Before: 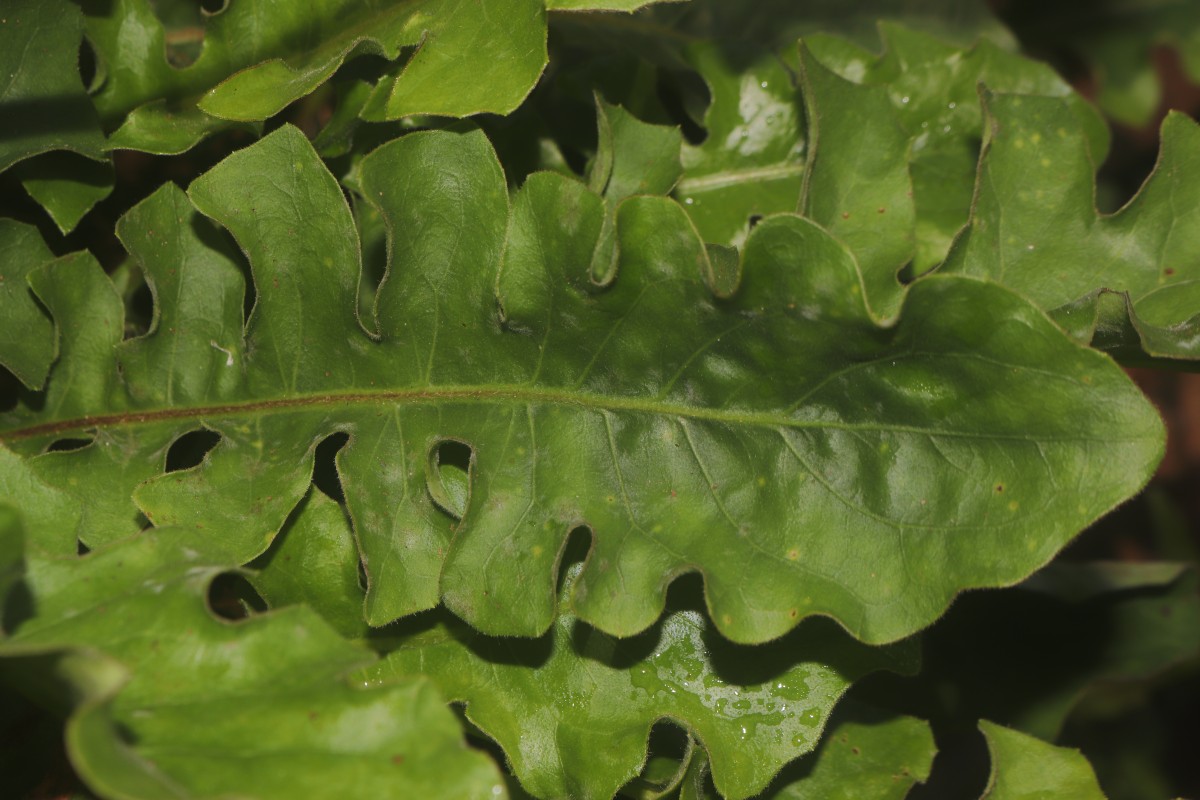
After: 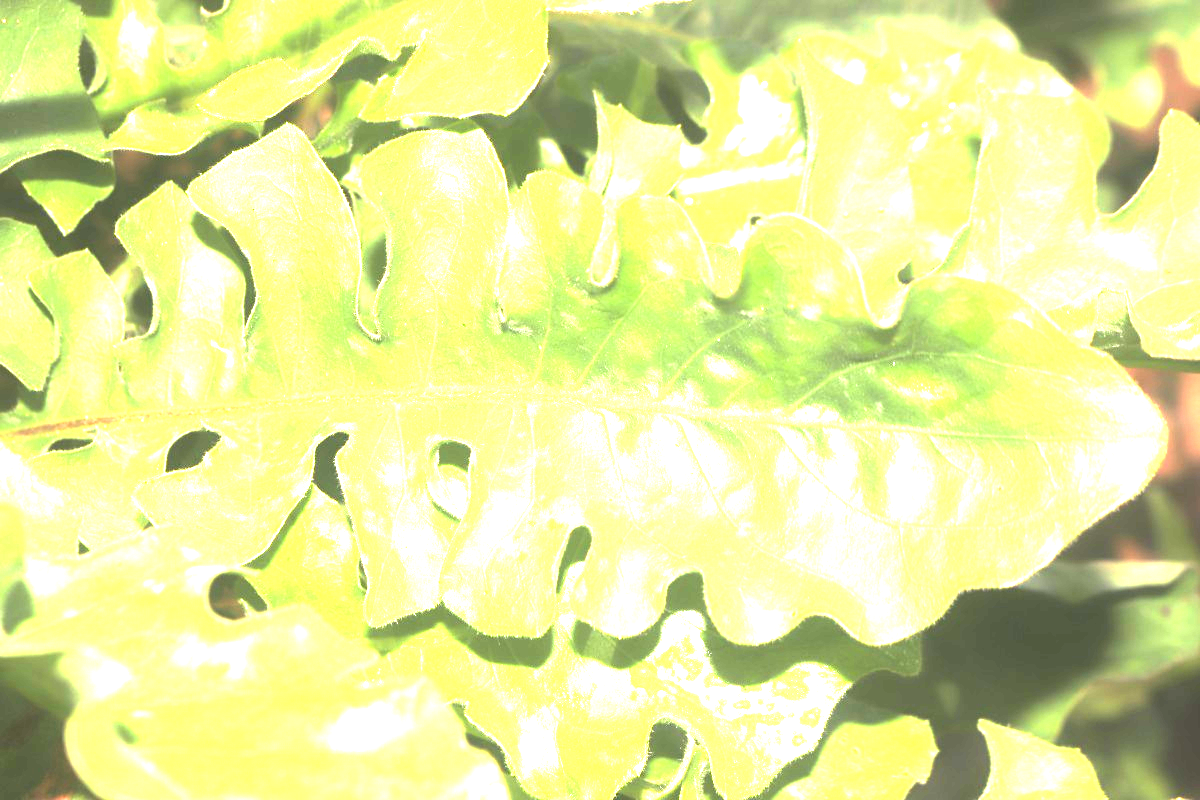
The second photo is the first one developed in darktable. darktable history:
color zones: curves: ch0 [(0, 0.5) (0.143, 0.5) (0.286, 0.5) (0.429, 0.495) (0.571, 0.437) (0.714, 0.44) (0.857, 0.496) (1, 0.5)]
exposure: black level correction 0, exposure 4.037 EV, compensate exposure bias true, compensate highlight preservation false
contrast brightness saturation: saturation -0.044
